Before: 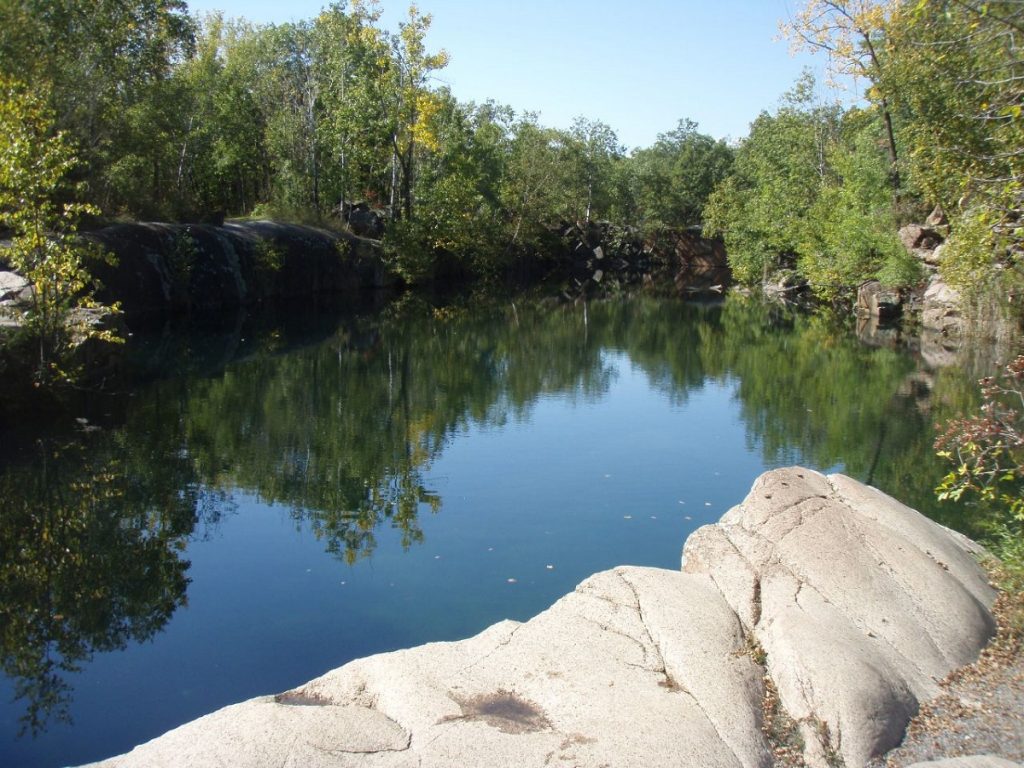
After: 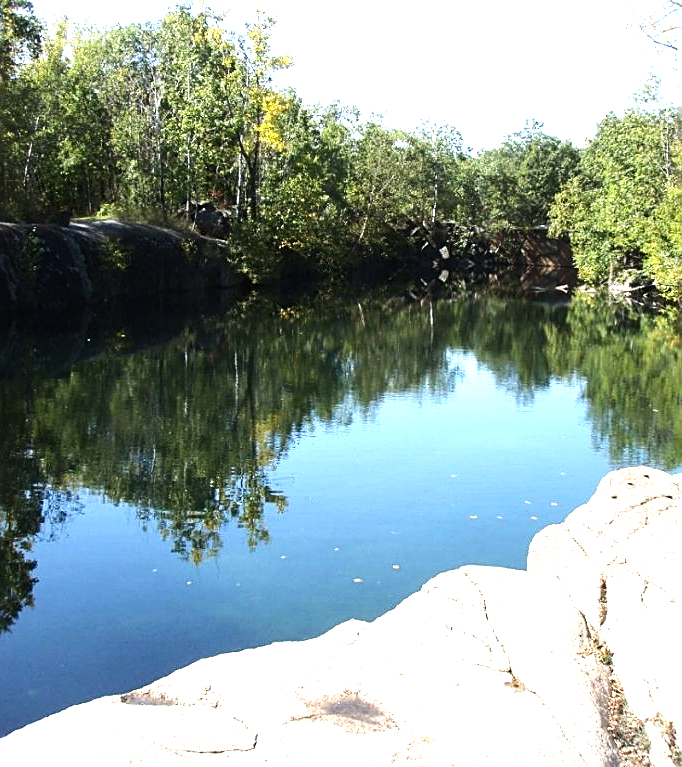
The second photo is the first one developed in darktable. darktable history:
sharpen: on, module defaults
tone equalizer: -8 EV -0.75 EV, -7 EV -0.7 EV, -6 EV -0.6 EV, -5 EV -0.4 EV, -3 EV 0.4 EV, -2 EV 0.6 EV, -1 EV 0.7 EV, +0 EV 0.75 EV, edges refinement/feathering 500, mask exposure compensation -1.57 EV, preserve details no
contrast brightness saturation: contrast 0.08, saturation 0.02
crop and rotate: left 15.055%, right 18.278%
exposure: black level correction 0, exposure 0.6 EV, compensate exposure bias true, compensate highlight preservation false
